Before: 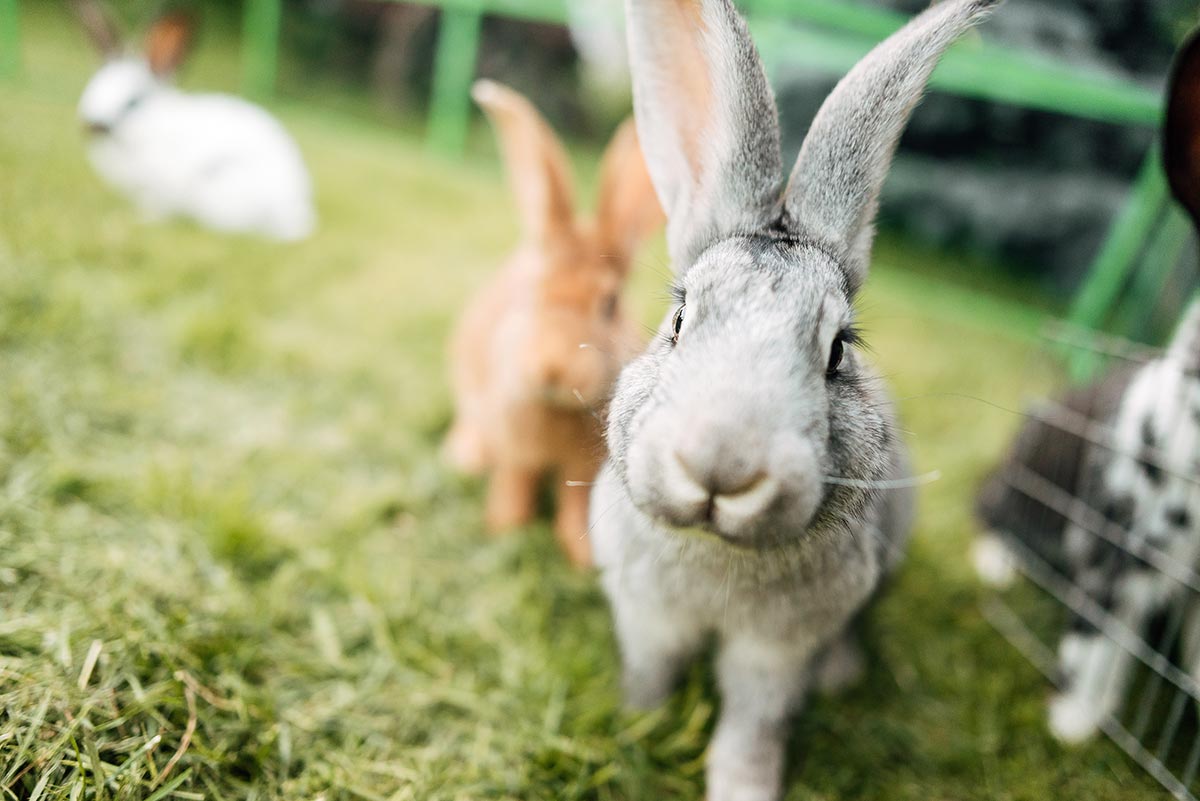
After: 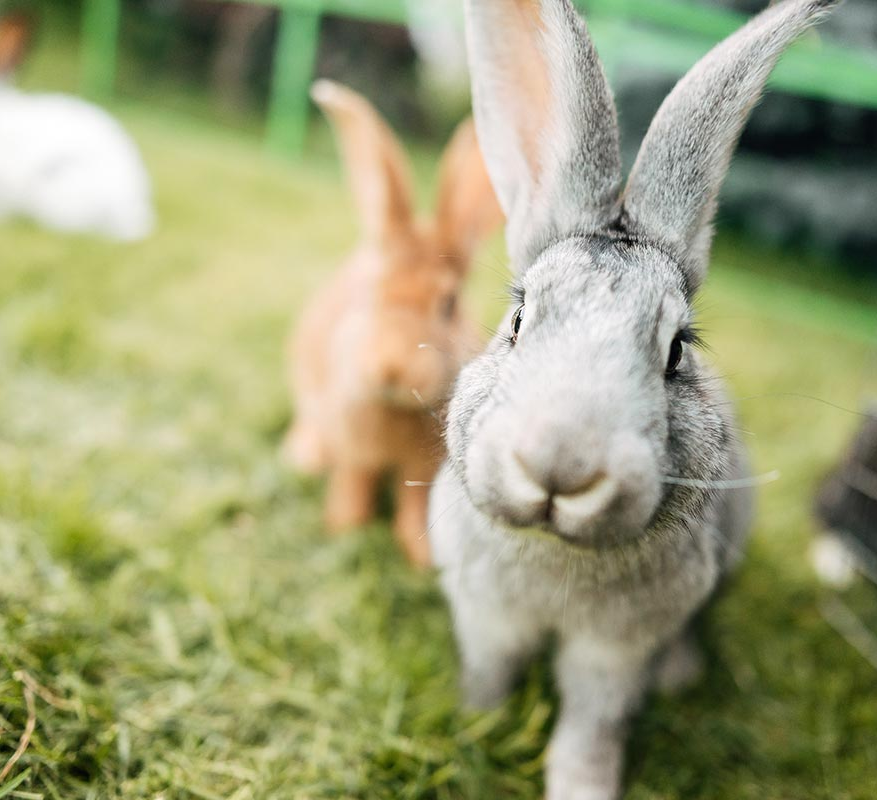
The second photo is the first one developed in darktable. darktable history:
crop: left 13.479%, top 0%, right 13.358%
